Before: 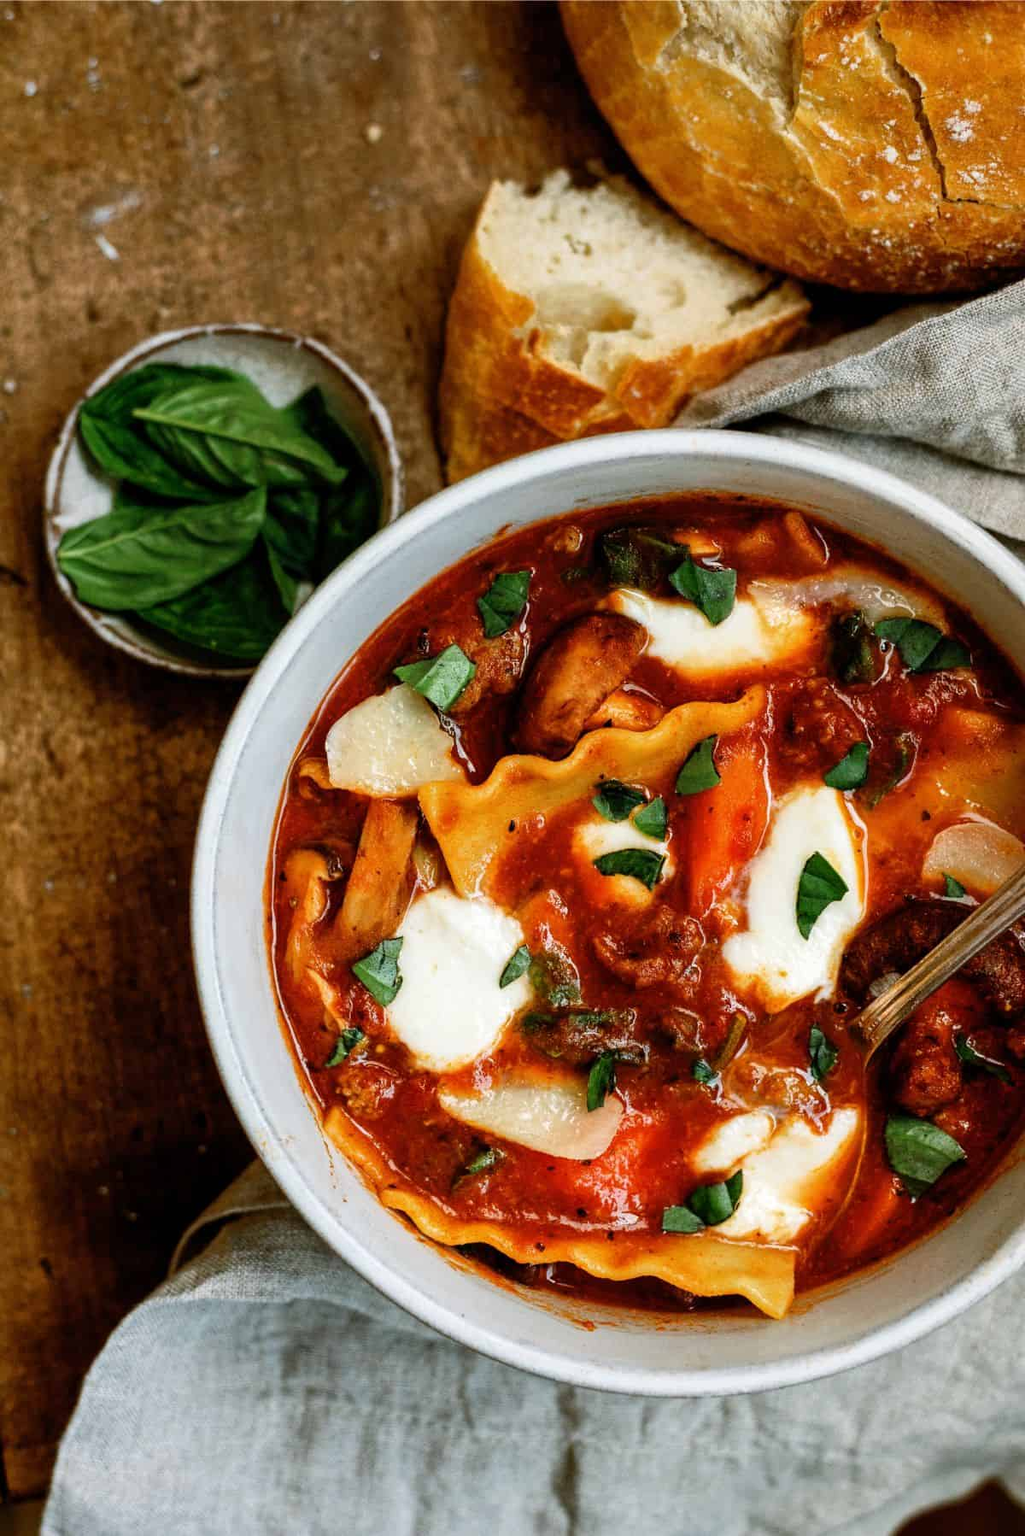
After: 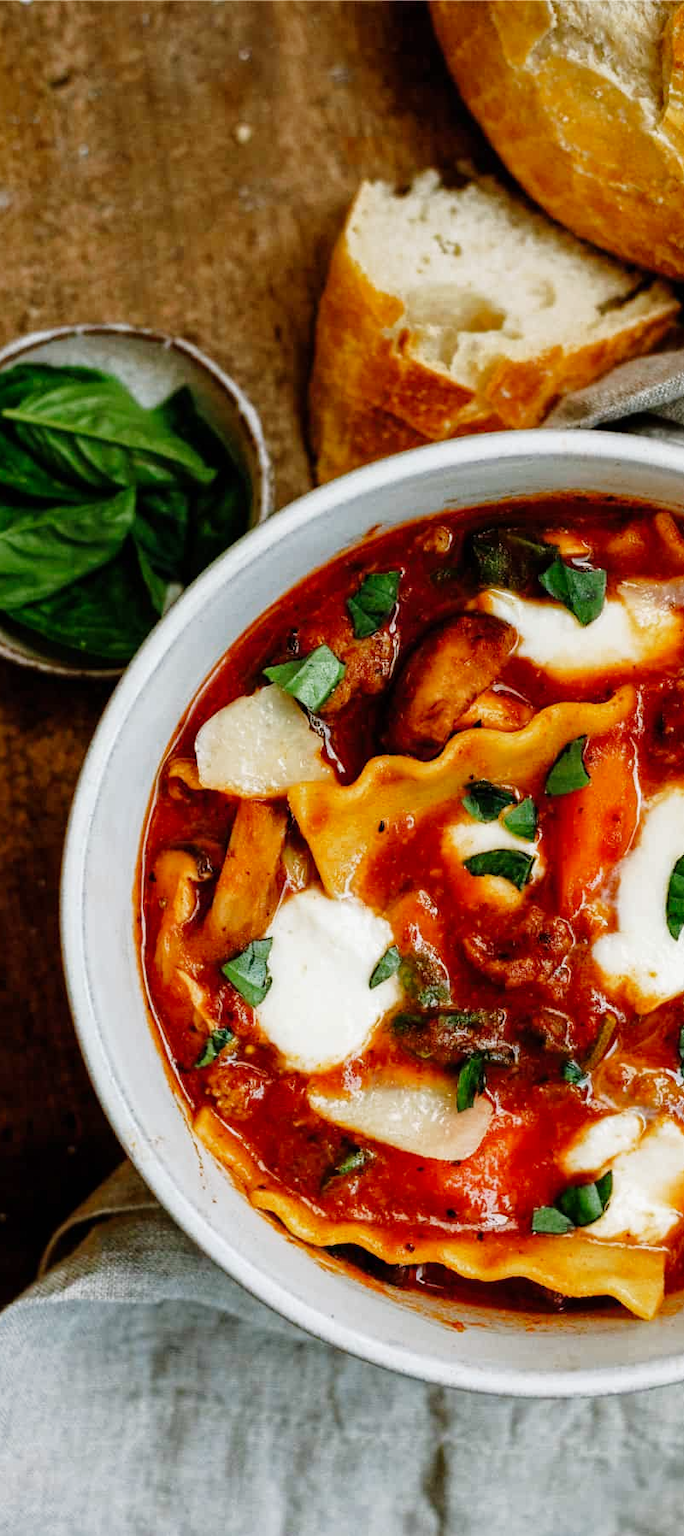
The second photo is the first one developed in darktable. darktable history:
exposure: exposure 0.13 EV, compensate exposure bias true, compensate highlight preservation false
crop and rotate: left 12.807%, right 20.428%
tone equalizer: -8 EV -0.001 EV, -7 EV 0.001 EV, -6 EV -0.002 EV, -5 EV -0.008 EV, -4 EV -0.073 EV, -3 EV -0.213 EV, -2 EV -0.274 EV, -1 EV 0.116 EV, +0 EV 0.284 EV, edges refinement/feathering 500, mask exposure compensation -1.57 EV, preserve details no
tone curve: curves: ch0 [(0, 0) (0.091, 0.066) (0.184, 0.16) (0.491, 0.519) (0.748, 0.765) (1, 0.919)]; ch1 [(0, 0) (0.179, 0.173) (0.322, 0.32) (0.424, 0.424) (0.502, 0.5) (0.56, 0.575) (0.631, 0.675) (0.777, 0.806) (1, 1)]; ch2 [(0, 0) (0.434, 0.447) (0.497, 0.498) (0.539, 0.566) (0.676, 0.691) (1, 1)], preserve colors none
